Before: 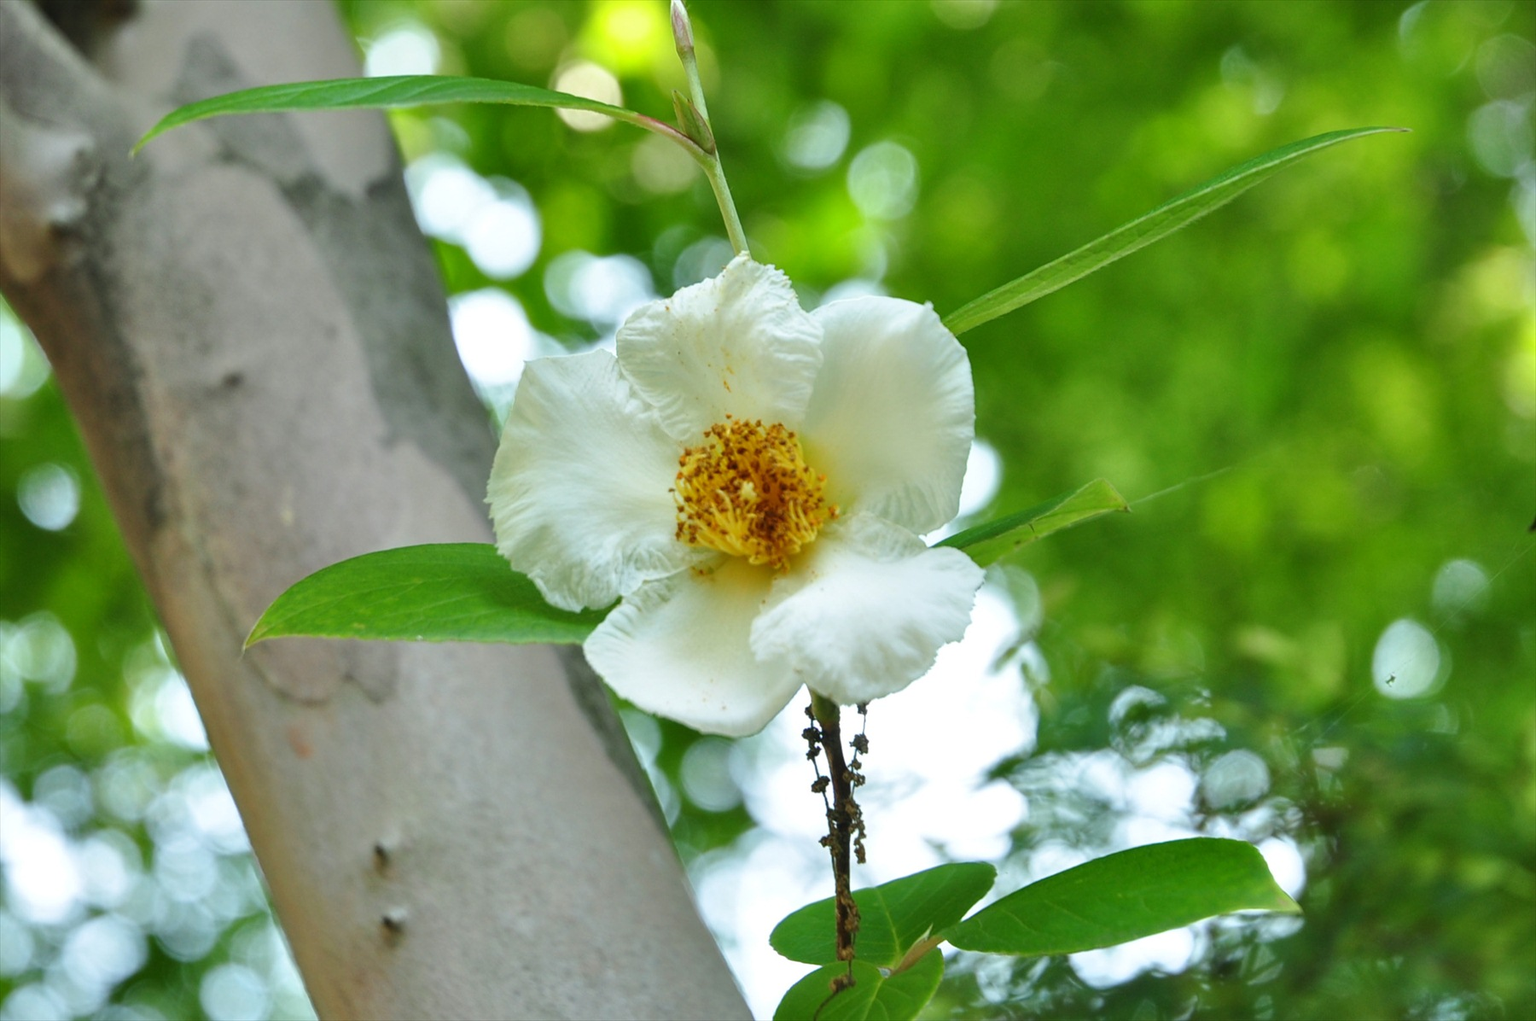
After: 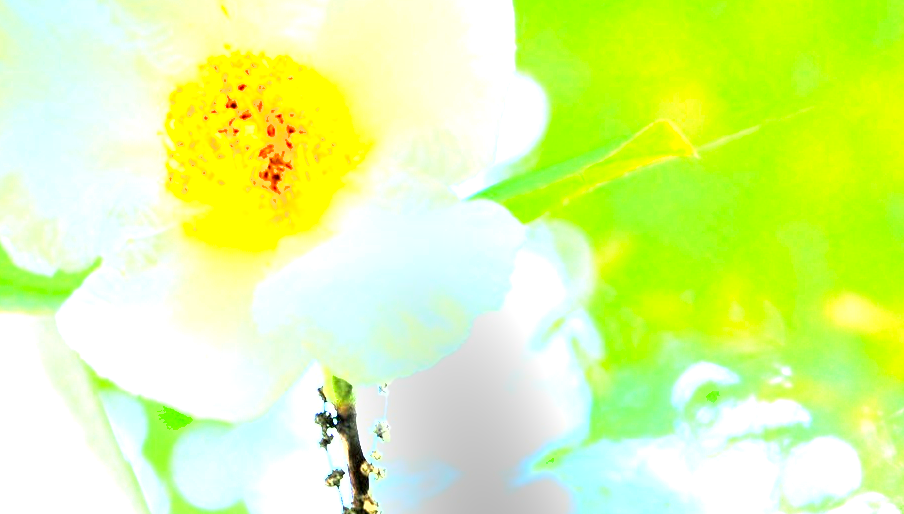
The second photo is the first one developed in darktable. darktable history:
crop: left 34.854%, top 36.915%, right 14.904%, bottom 20.058%
exposure: black level correction 0, exposure 4.079 EV, compensate highlight preservation false
shadows and highlights: shadows 36.67, highlights -26.96, soften with gaussian
